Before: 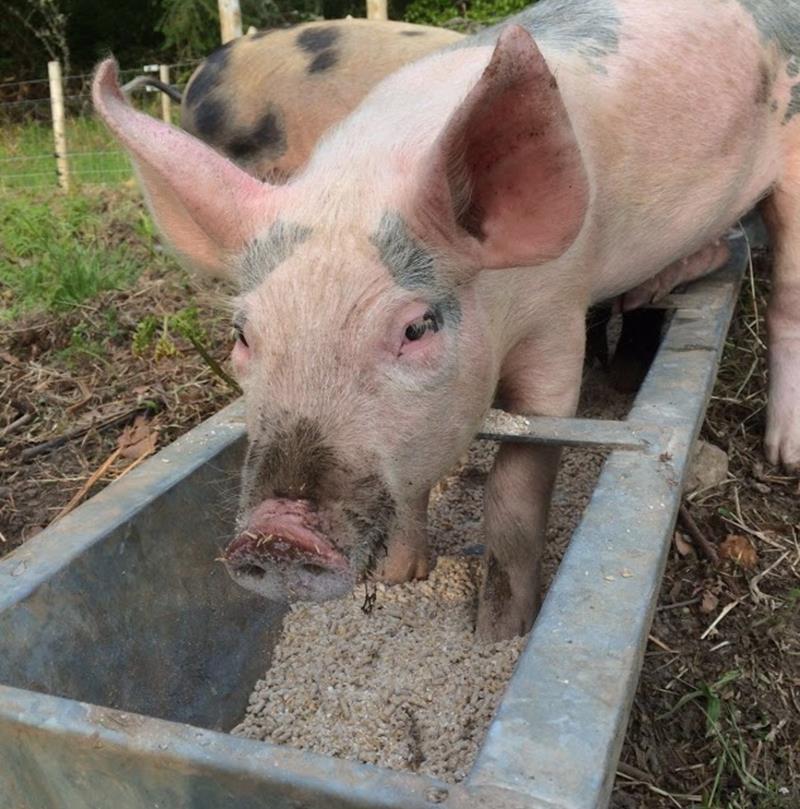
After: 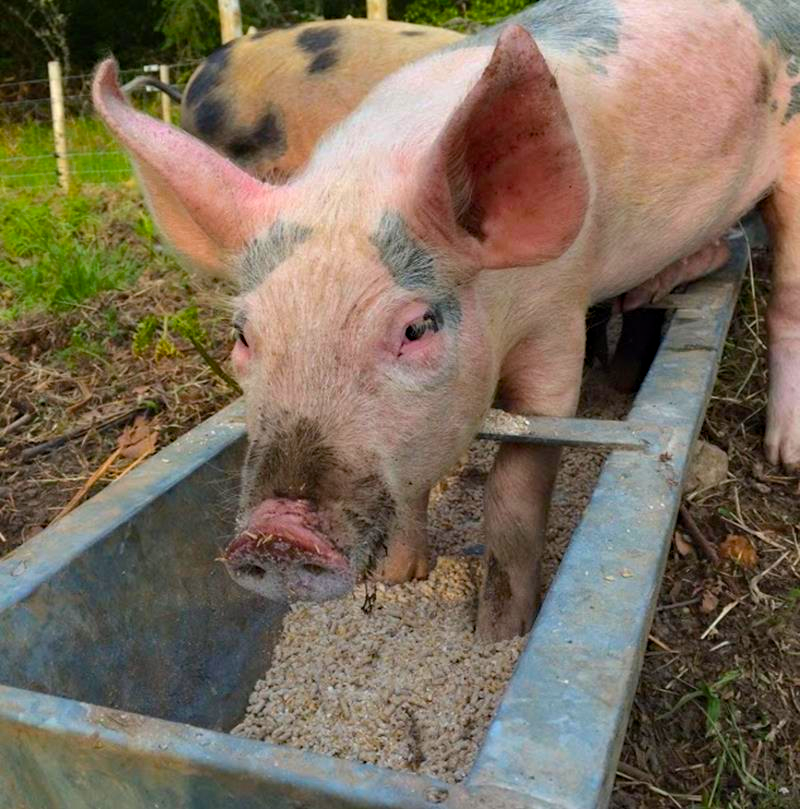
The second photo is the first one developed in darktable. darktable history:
color balance rgb: linear chroma grading › global chroma 22.699%, perceptual saturation grading › global saturation 19.586%
tone equalizer: edges refinement/feathering 500, mask exposure compensation -1.57 EV, preserve details no
haze removal: compatibility mode true, adaptive false
